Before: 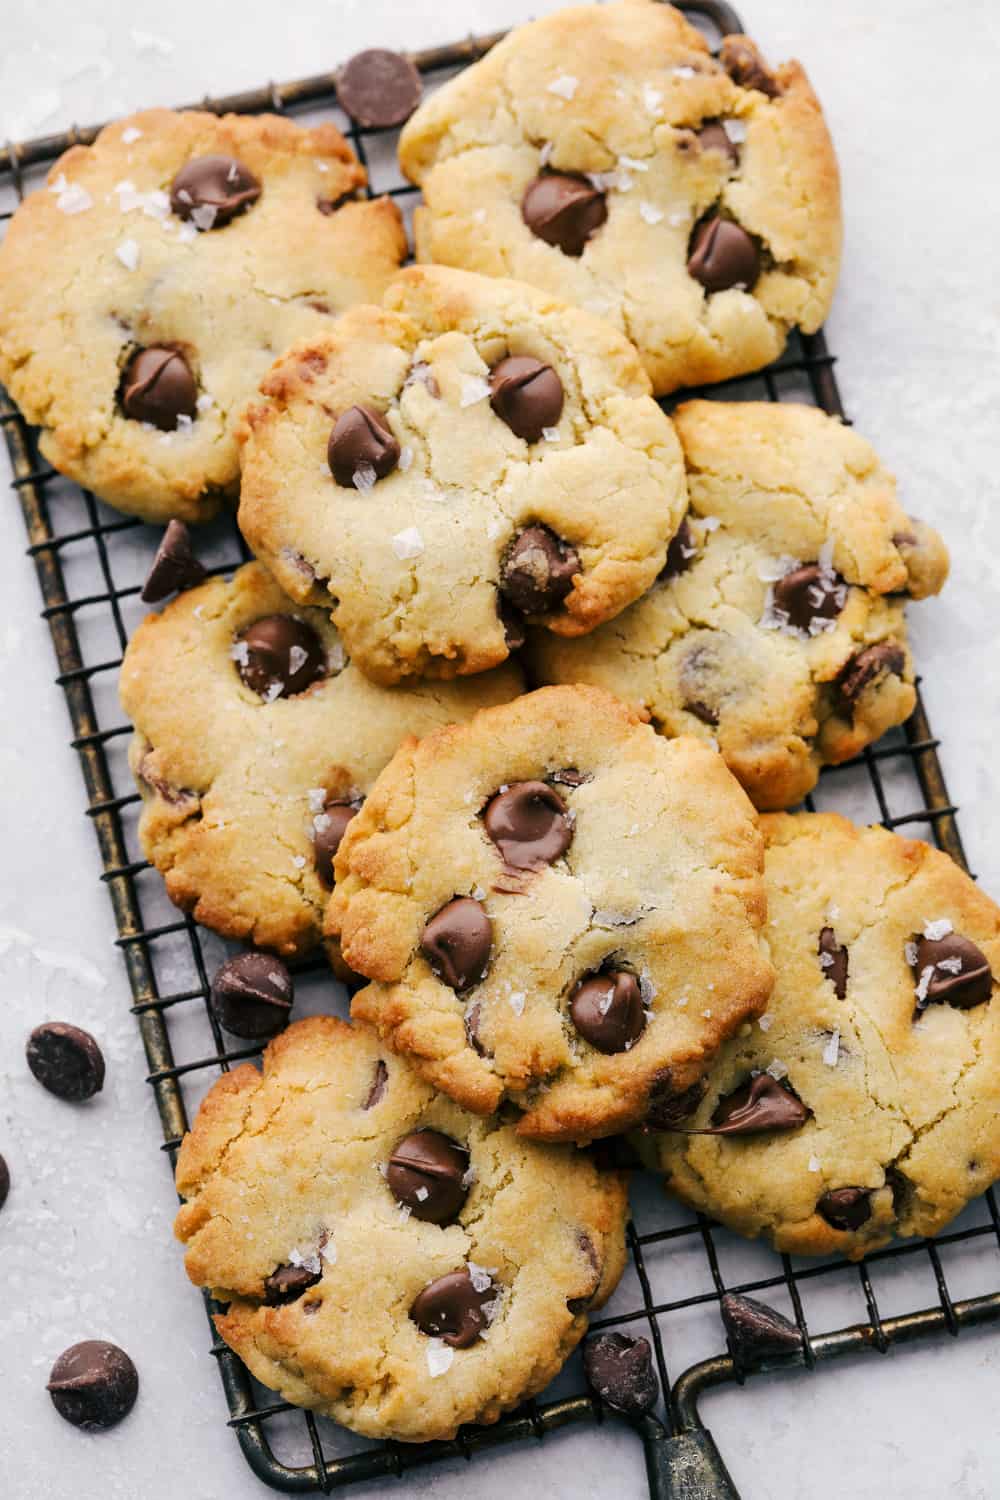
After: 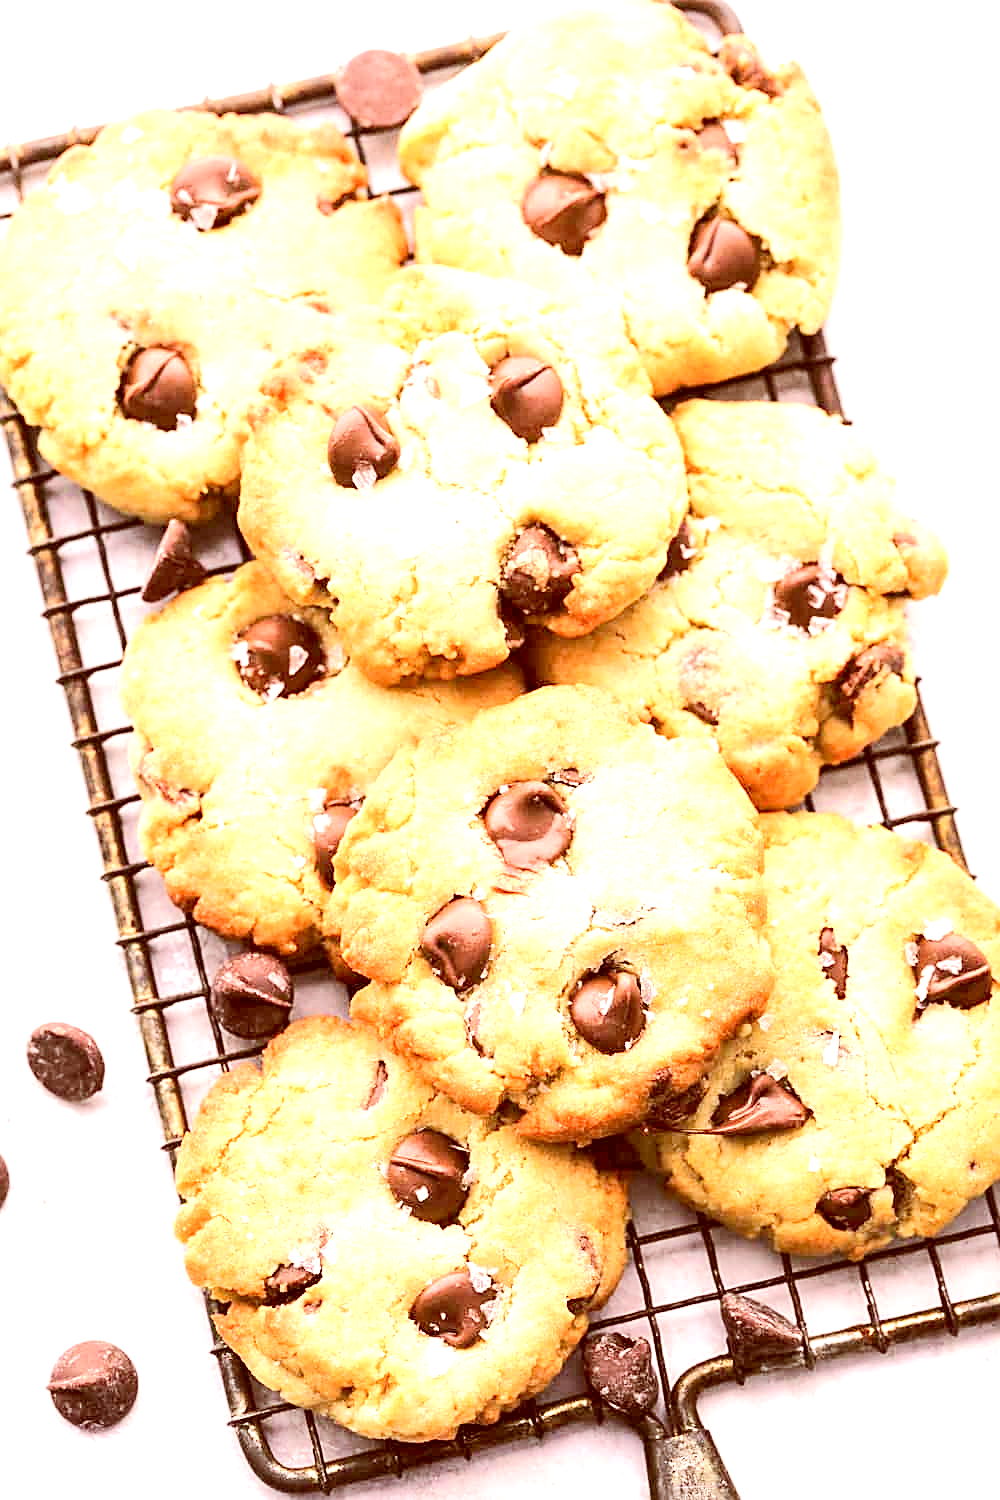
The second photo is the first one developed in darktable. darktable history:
exposure: black level correction 0, exposure 0.5 EV, compensate highlight preservation false
sharpen: on, module defaults
color correction: highlights a* 9.33, highlights b* 8.82, shadows a* 39.38, shadows b* 39.95, saturation 0.775
local contrast: highlights 103%, shadows 102%, detail 119%, midtone range 0.2
tone equalizer: -8 EV 1.99 EV, -7 EV 1.98 EV, -6 EV 1.98 EV, -5 EV 1.97 EV, -4 EV 1.97 EV, -3 EV 1.48 EV, -2 EV 0.989 EV, -1 EV 0.511 EV, edges refinement/feathering 500, mask exposure compensation -1.57 EV, preserve details no
